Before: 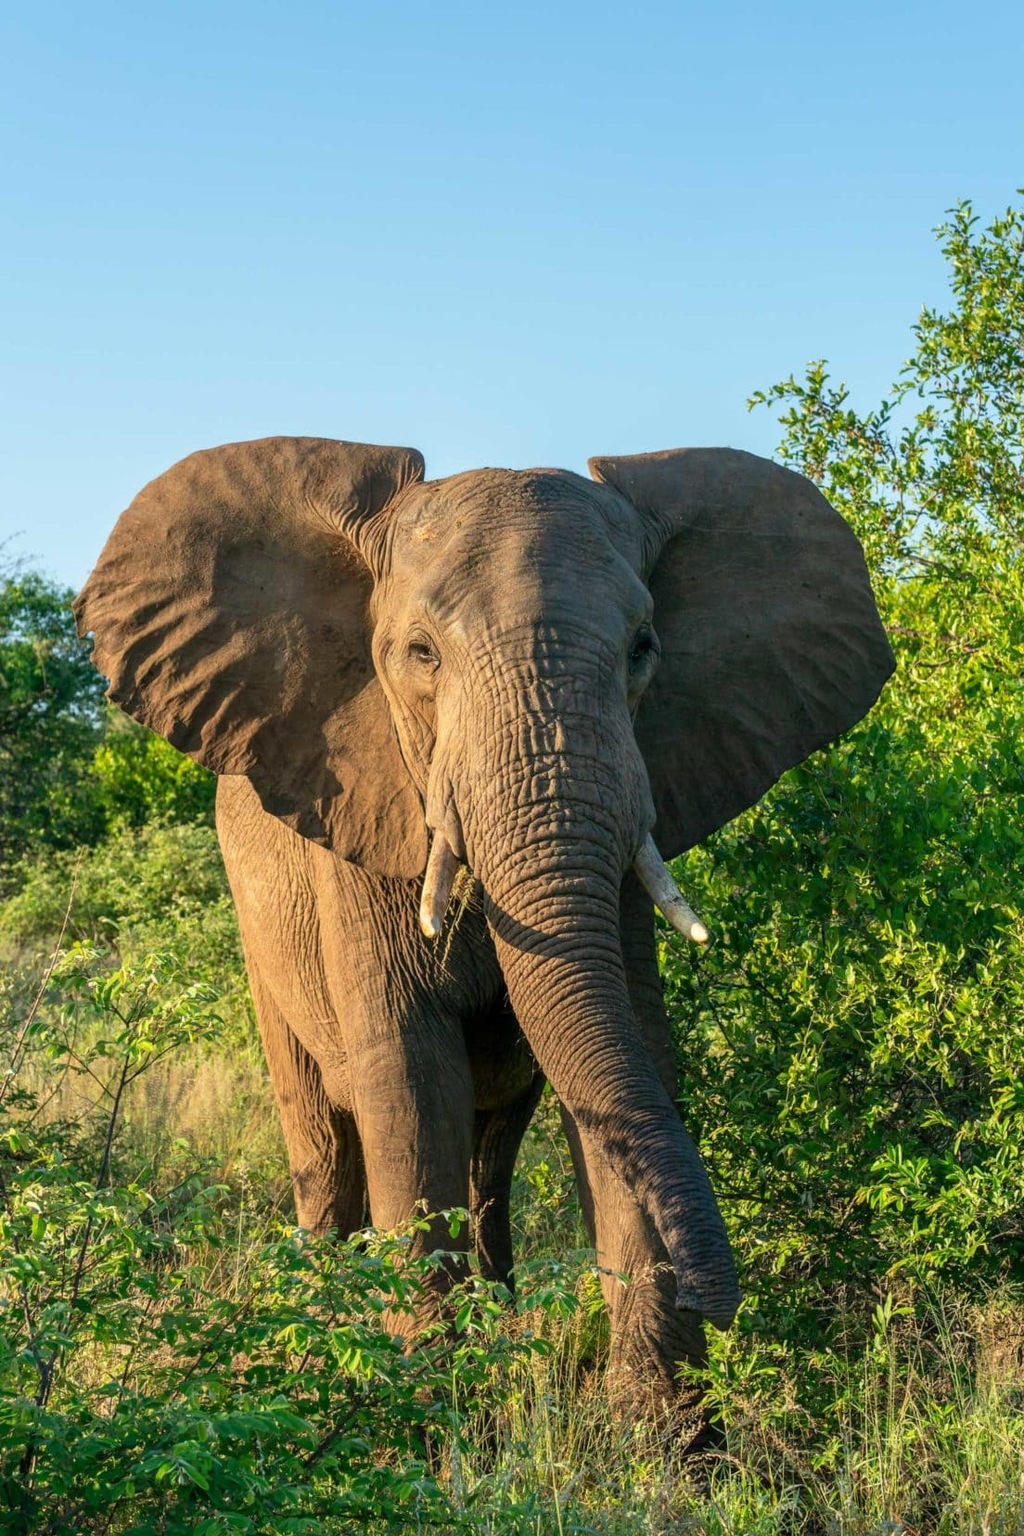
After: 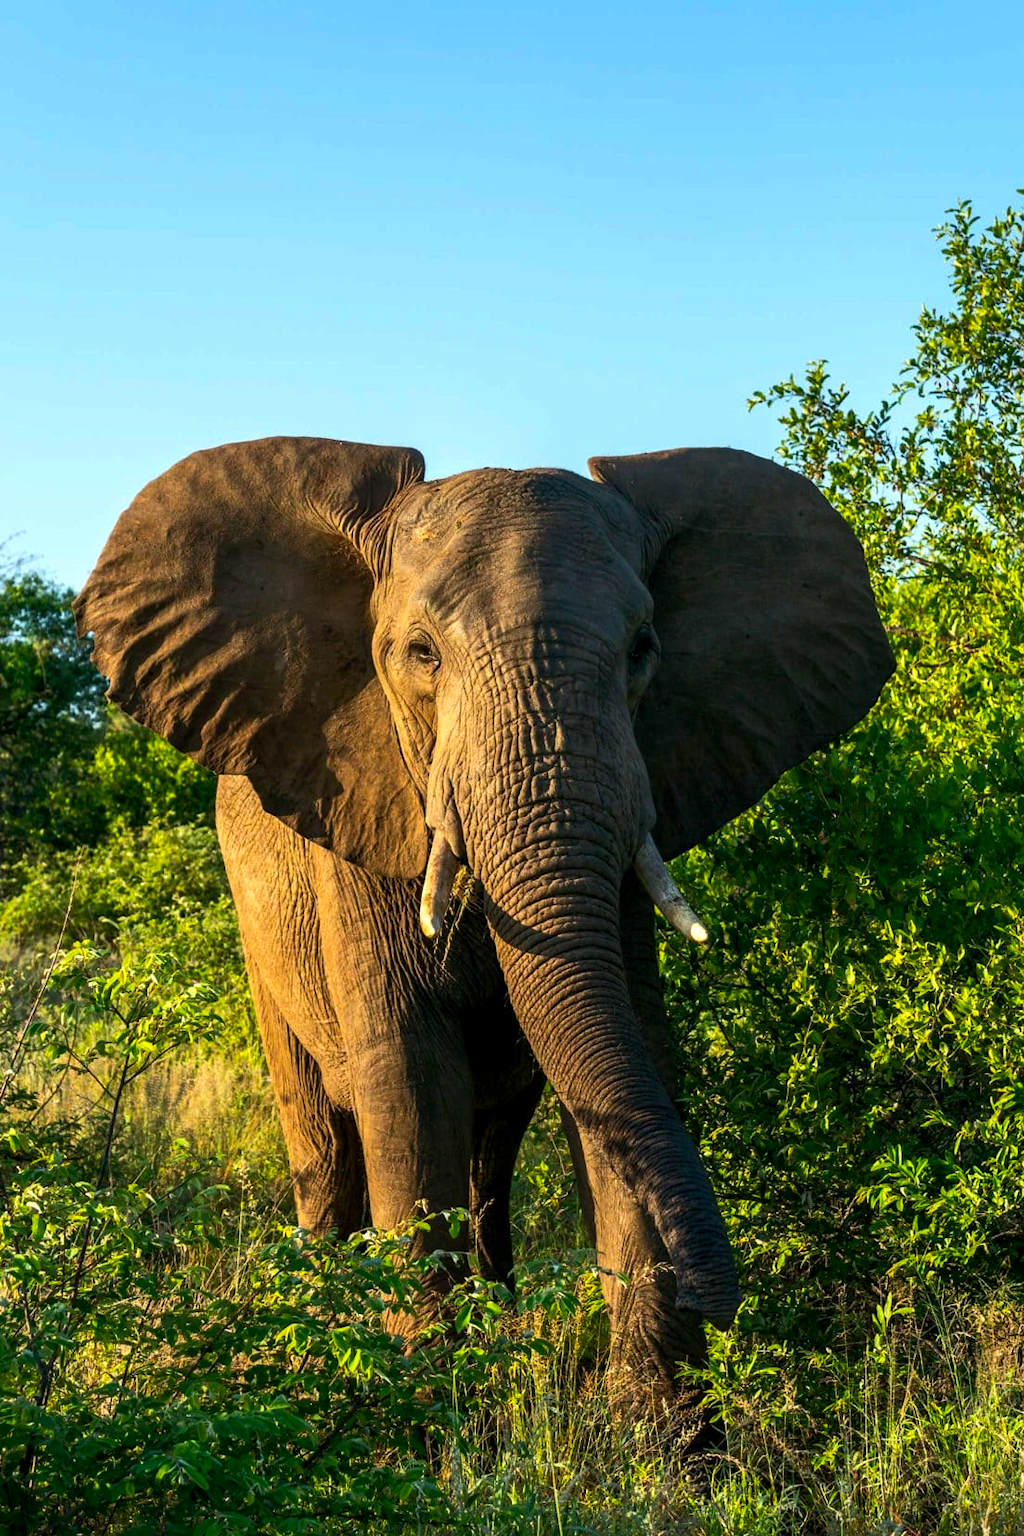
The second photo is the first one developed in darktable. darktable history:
color balance rgb: highlights gain › luminance 14.674%, global offset › luminance -0.415%, perceptual saturation grading › global saturation 19.978%, perceptual brilliance grading › highlights 3.826%, perceptual brilliance grading › mid-tones -18.811%, perceptual brilliance grading › shadows -41.892%, global vibrance 20%
